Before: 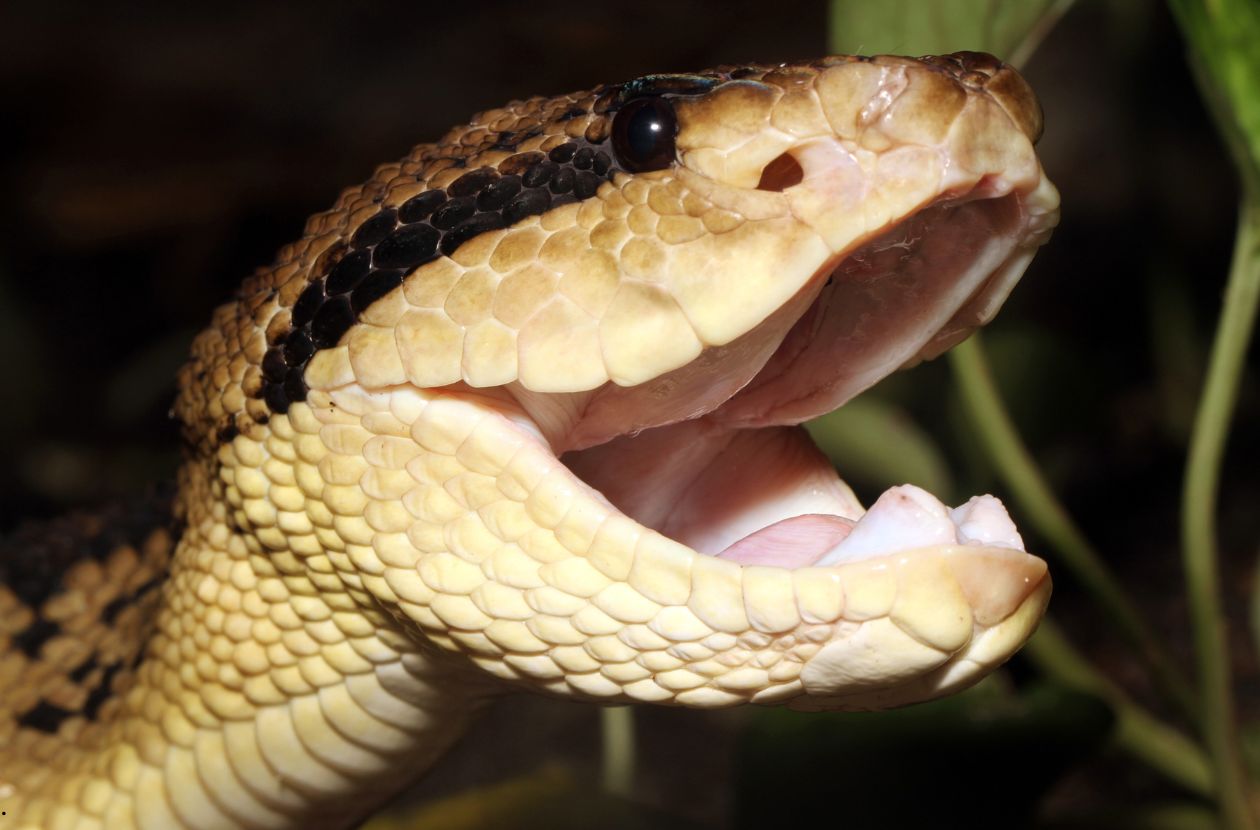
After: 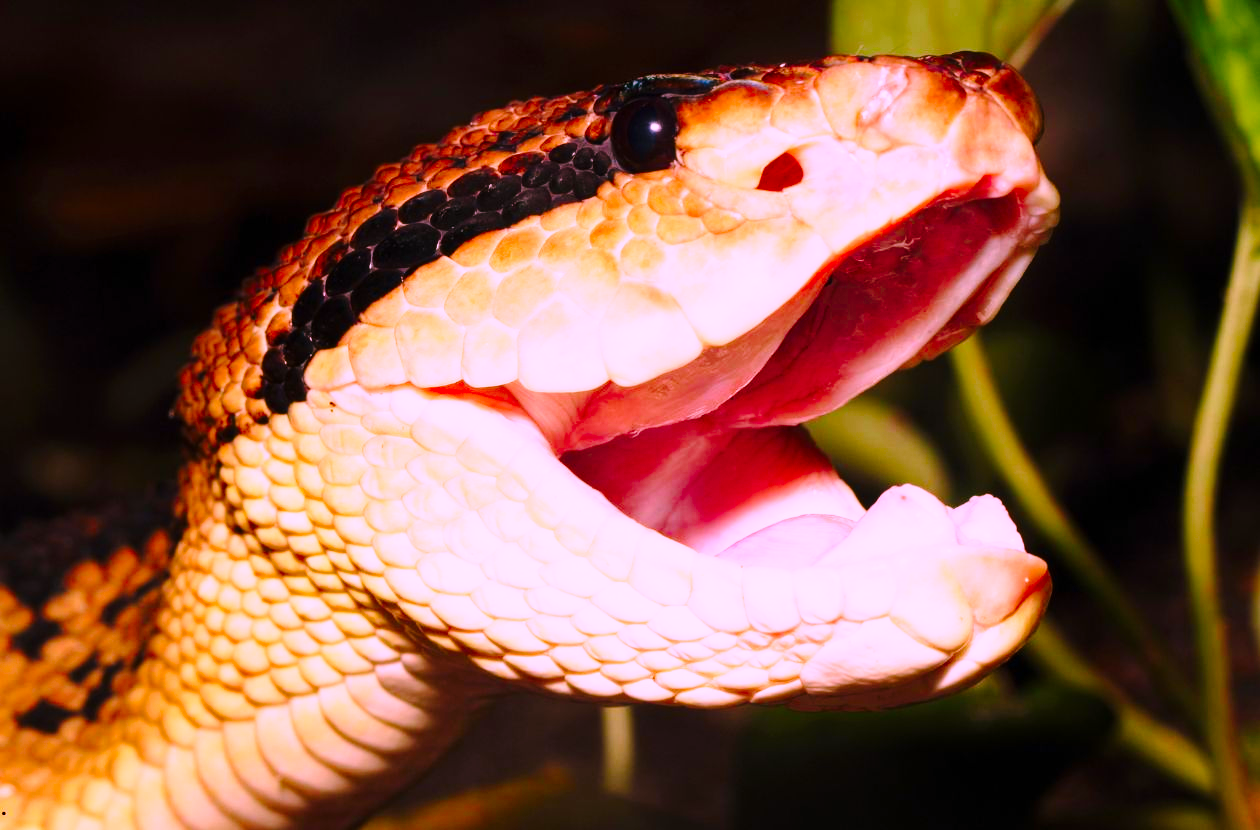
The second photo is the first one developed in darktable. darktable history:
base curve: curves: ch0 [(0, 0) (0.028, 0.03) (0.121, 0.232) (0.46, 0.748) (0.859, 0.968) (1, 1)], preserve colors none
color correction: highlights a* 19.34, highlights b* -11.83, saturation 1.67
